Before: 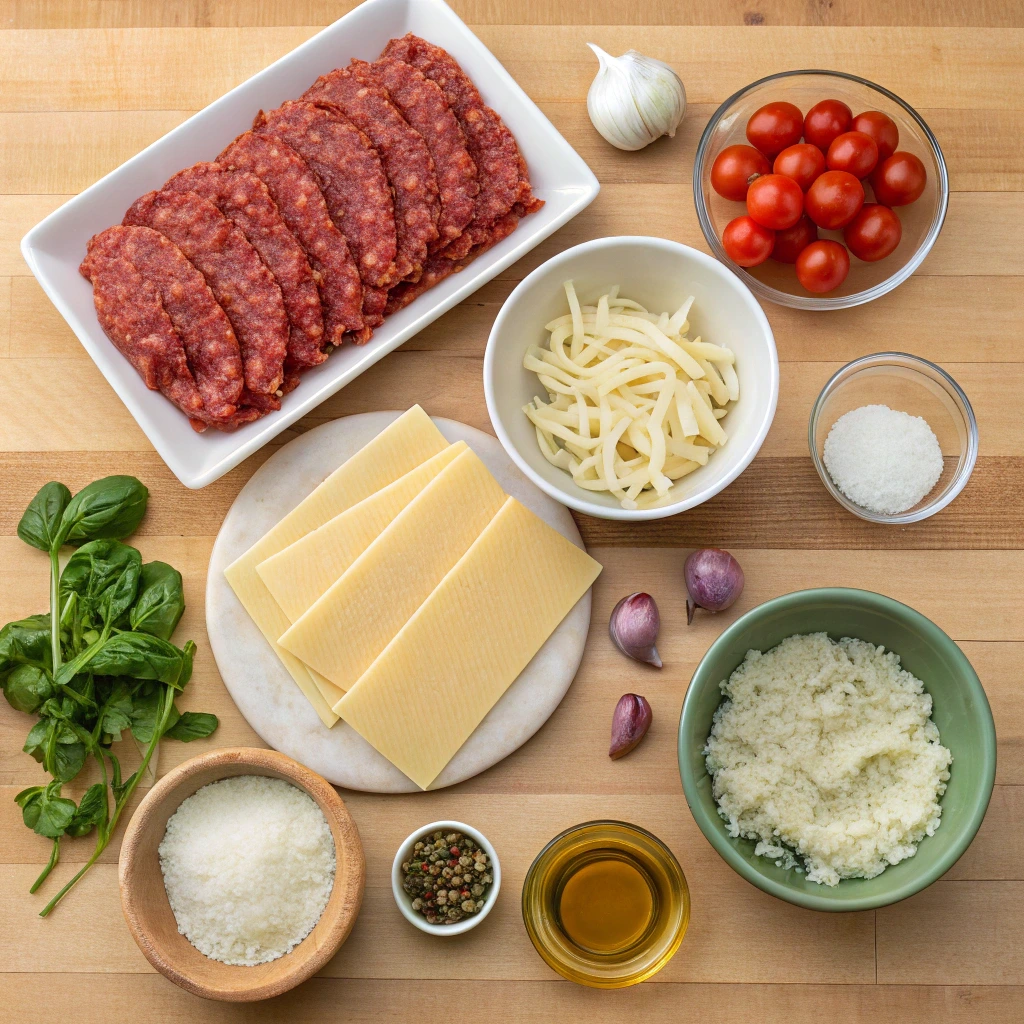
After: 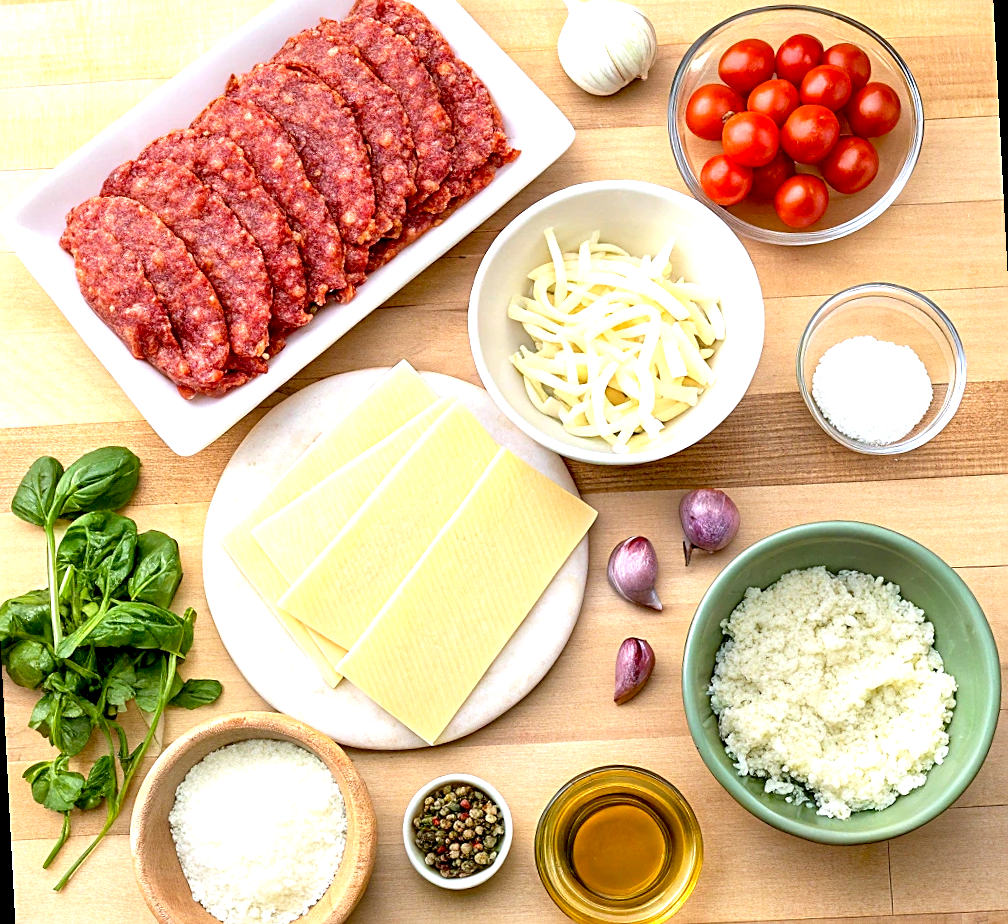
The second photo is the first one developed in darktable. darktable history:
white balance: red 0.983, blue 1.036
sharpen: on, module defaults
rotate and perspective: rotation -3°, crop left 0.031, crop right 0.968, crop top 0.07, crop bottom 0.93
color zones: curves: ch0 [(0, 0.5) (0.143, 0.5) (0.286, 0.5) (0.429, 0.5) (0.571, 0.5) (0.714, 0.476) (0.857, 0.5) (1, 0.5)]; ch2 [(0, 0.5) (0.143, 0.5) (0.286, 0.5) (0.429, 0.5) (0.571, 0.5) (0.714, 0.487) (0.857, 0.5) (1, 0.5)]
exposure: black level correction 0.01, exposure 1 EV, compensate highlight preservation false
